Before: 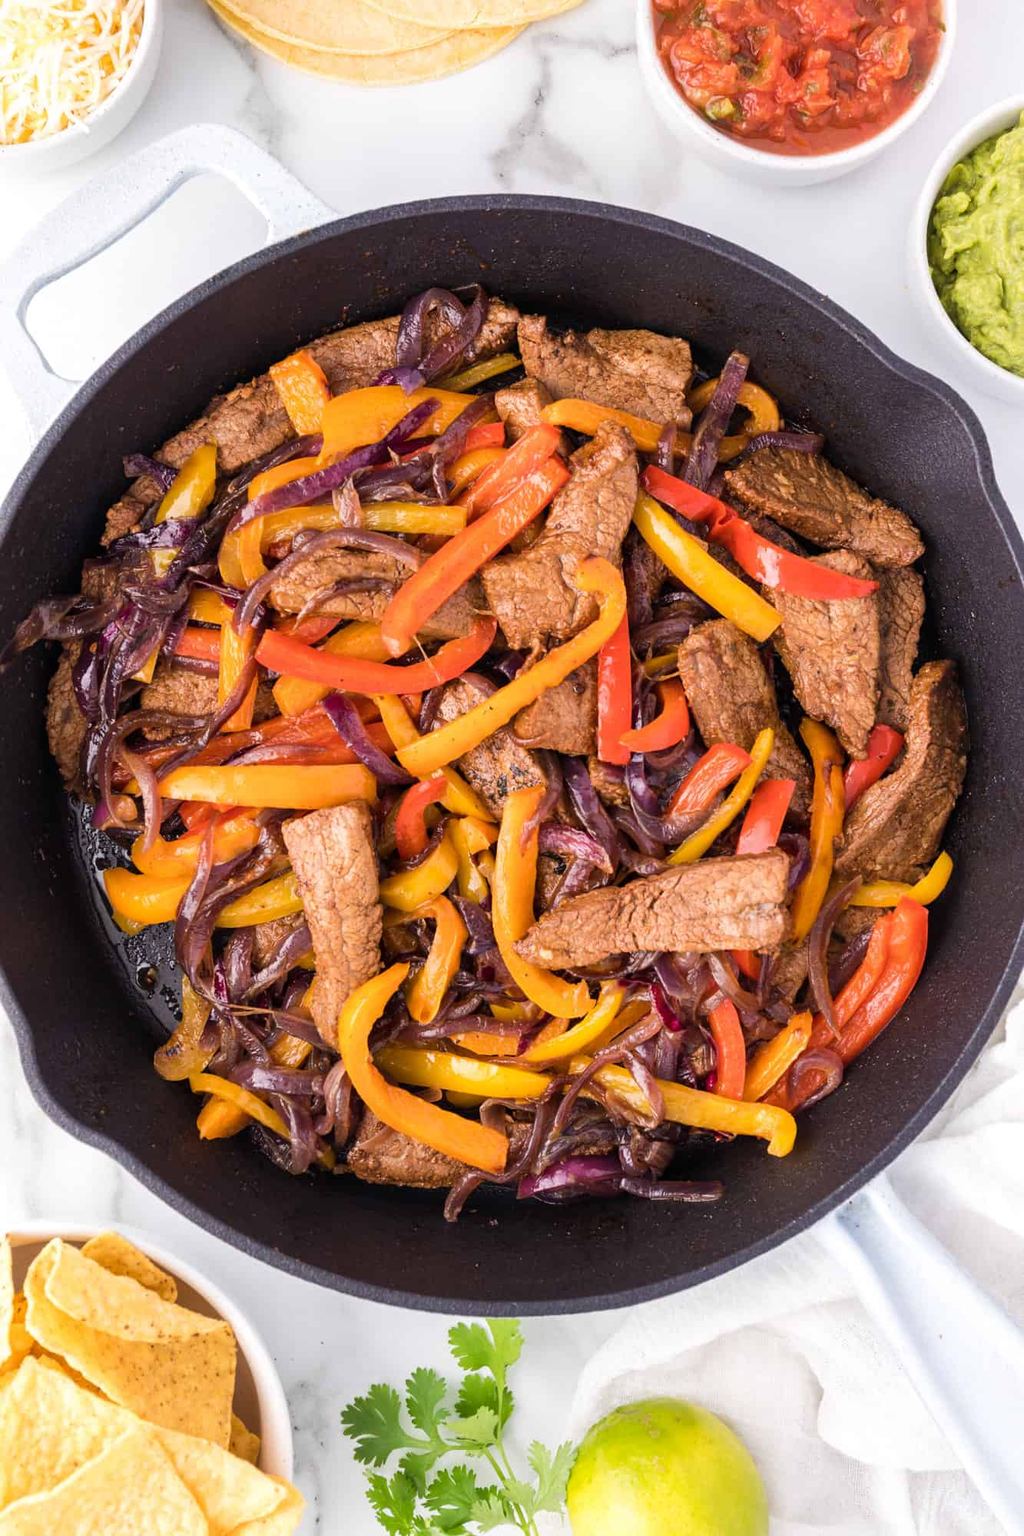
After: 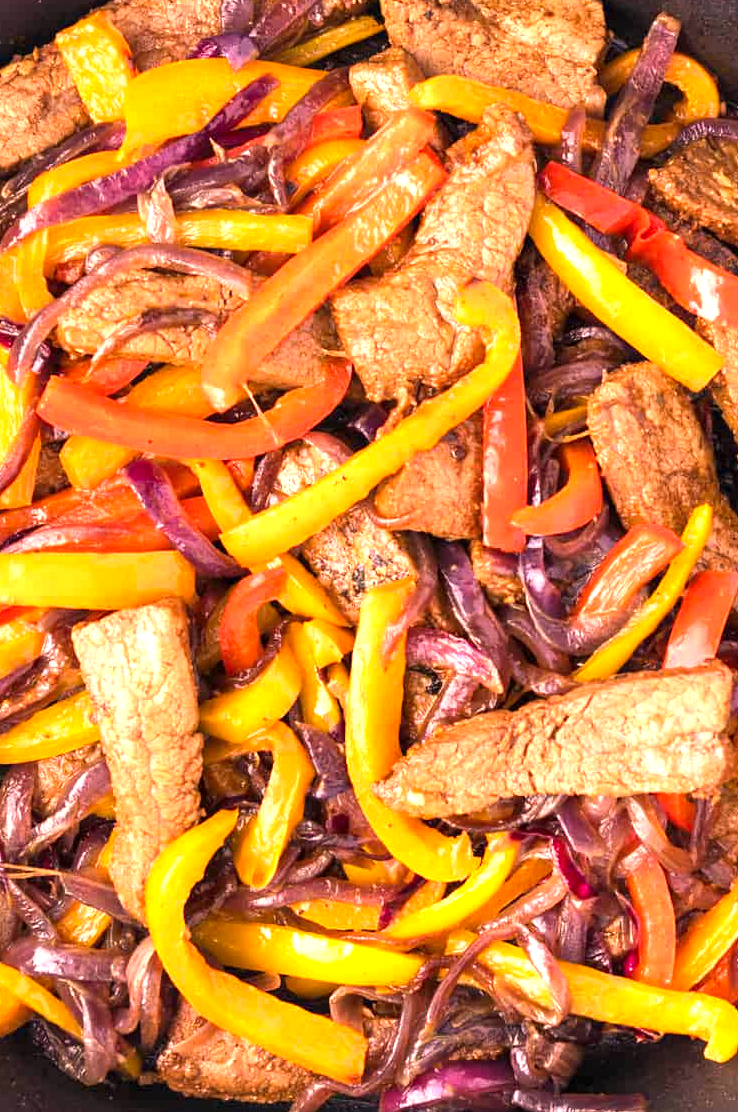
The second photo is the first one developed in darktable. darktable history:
crop and rotate: left 22.133%, top 22.22%, right 22.488%, bottom 22.161%
color correction: highlights a* 11.84, highlights b* 11.54
exposure: exposure 1.062 EV, compensate highlight preservation false
